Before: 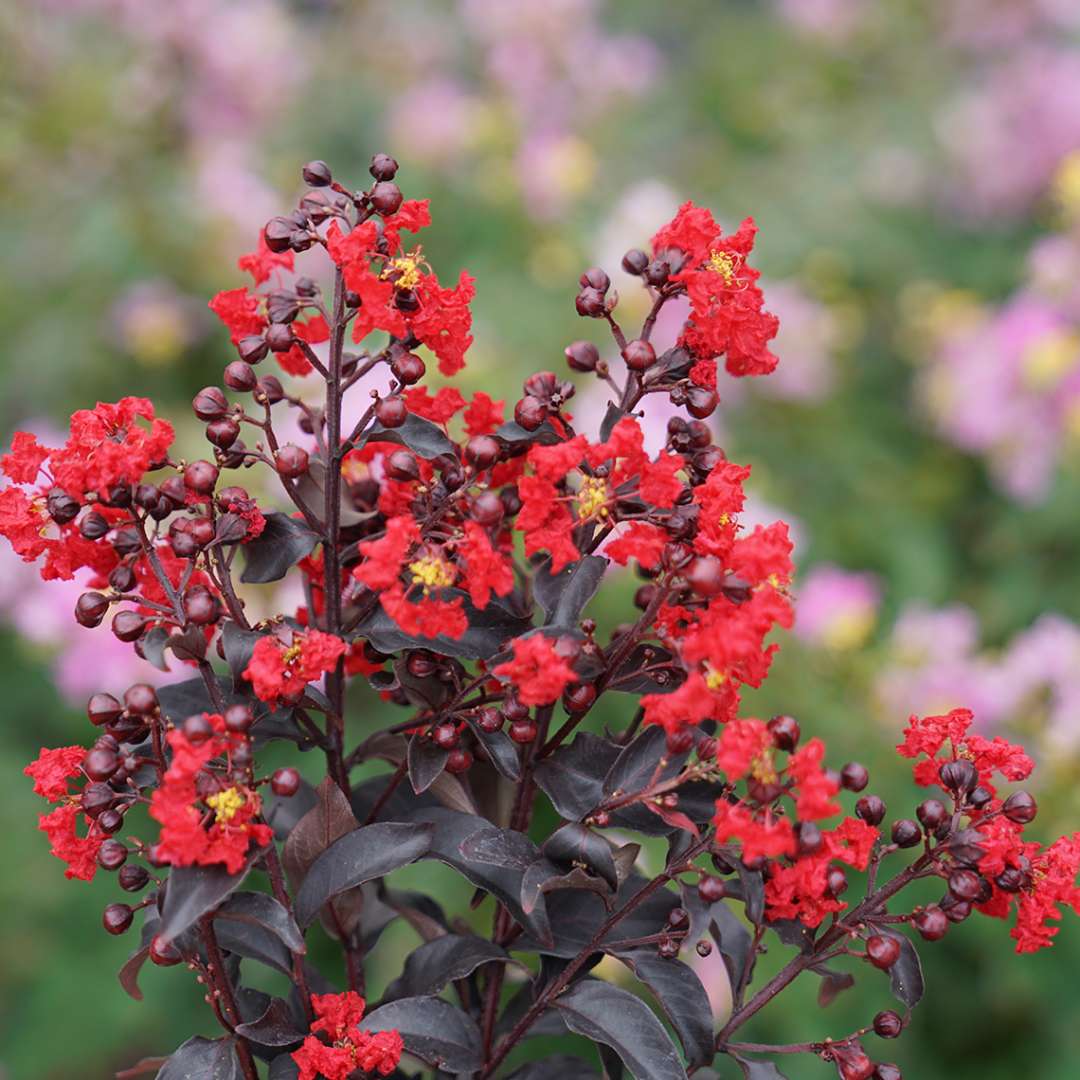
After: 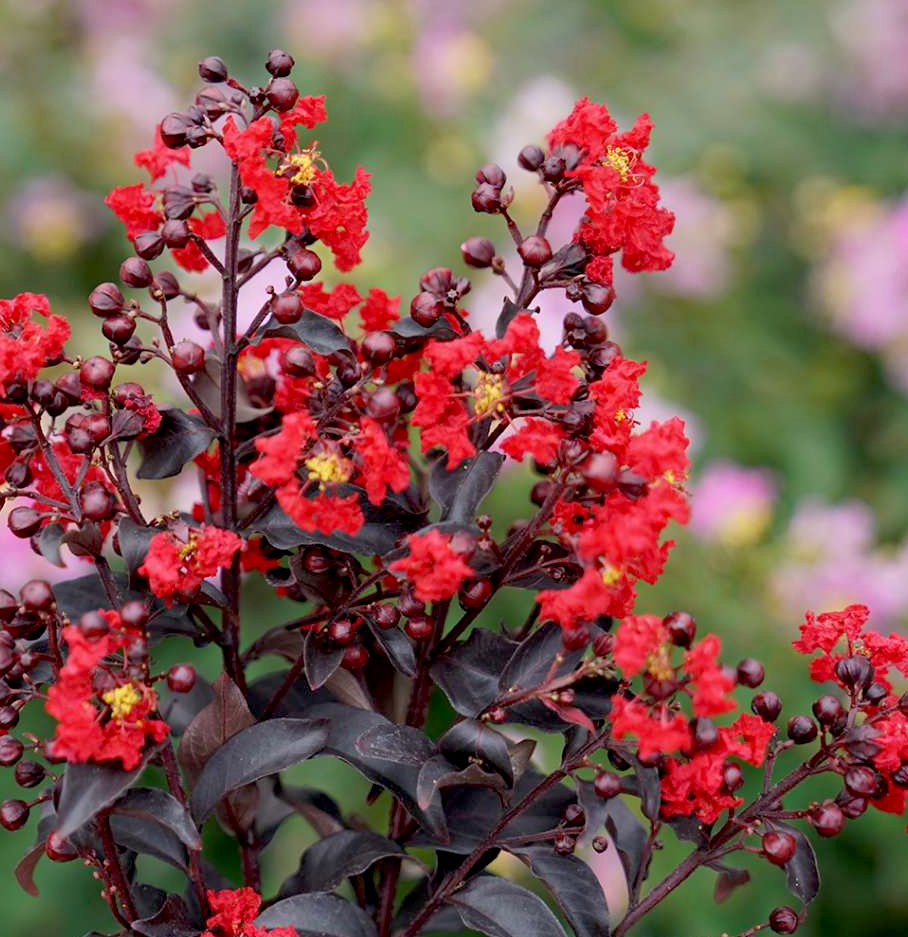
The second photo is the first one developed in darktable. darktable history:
exposure: black level correction 0.012, compensate highlight preservation false
crop and rotate: left 9.711%, top 9.703%, right 6.169%, bottom 3.47%
